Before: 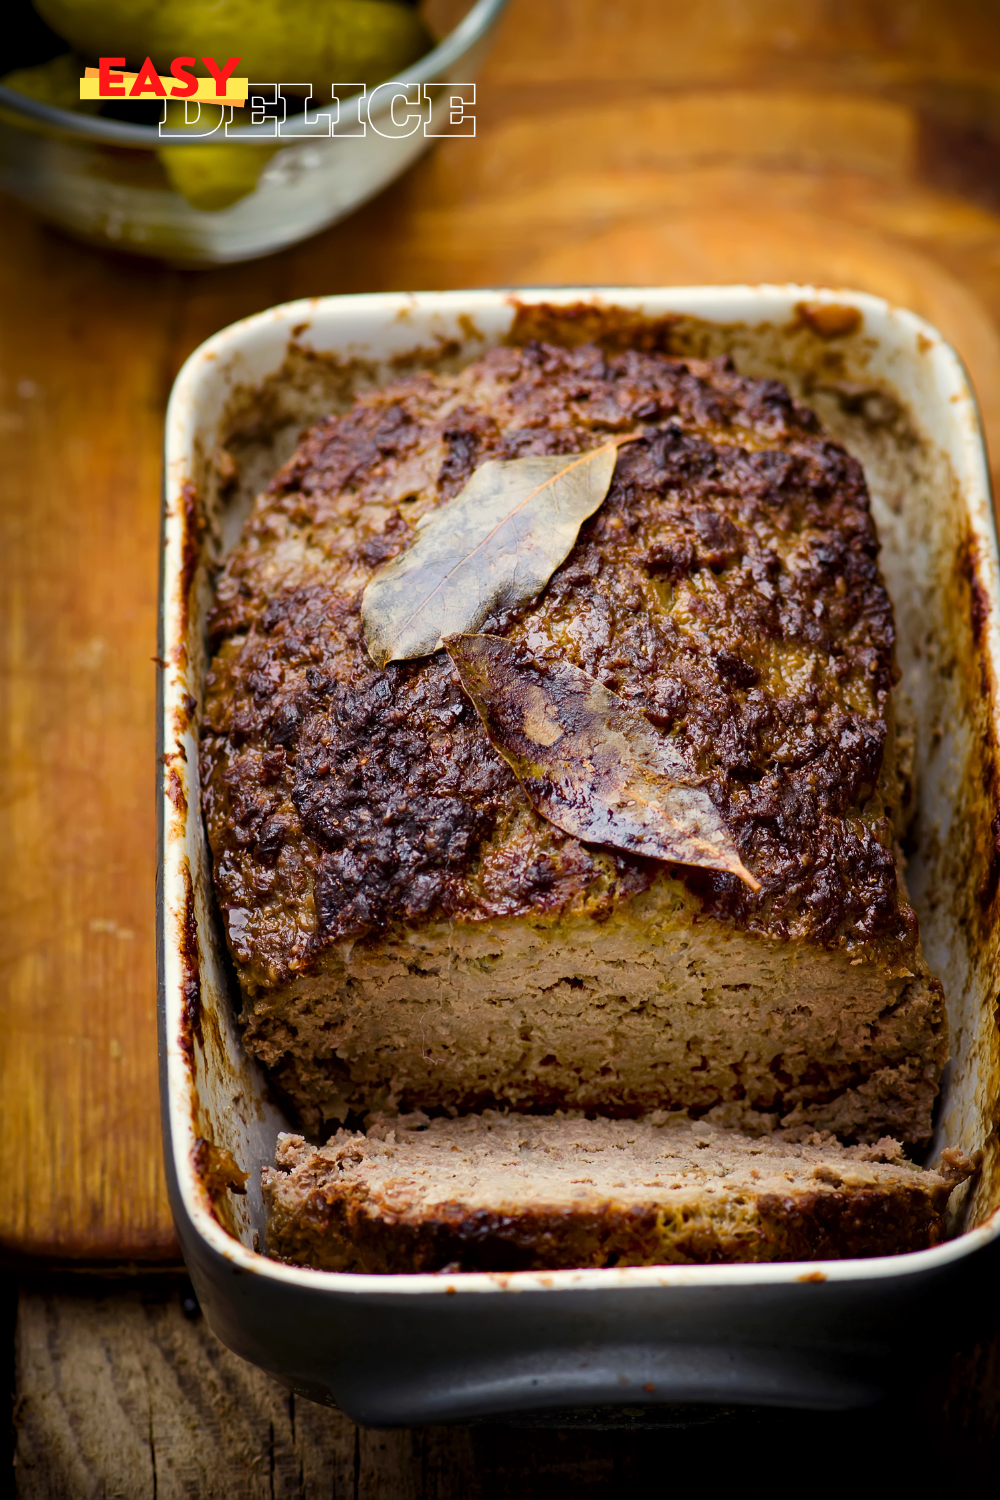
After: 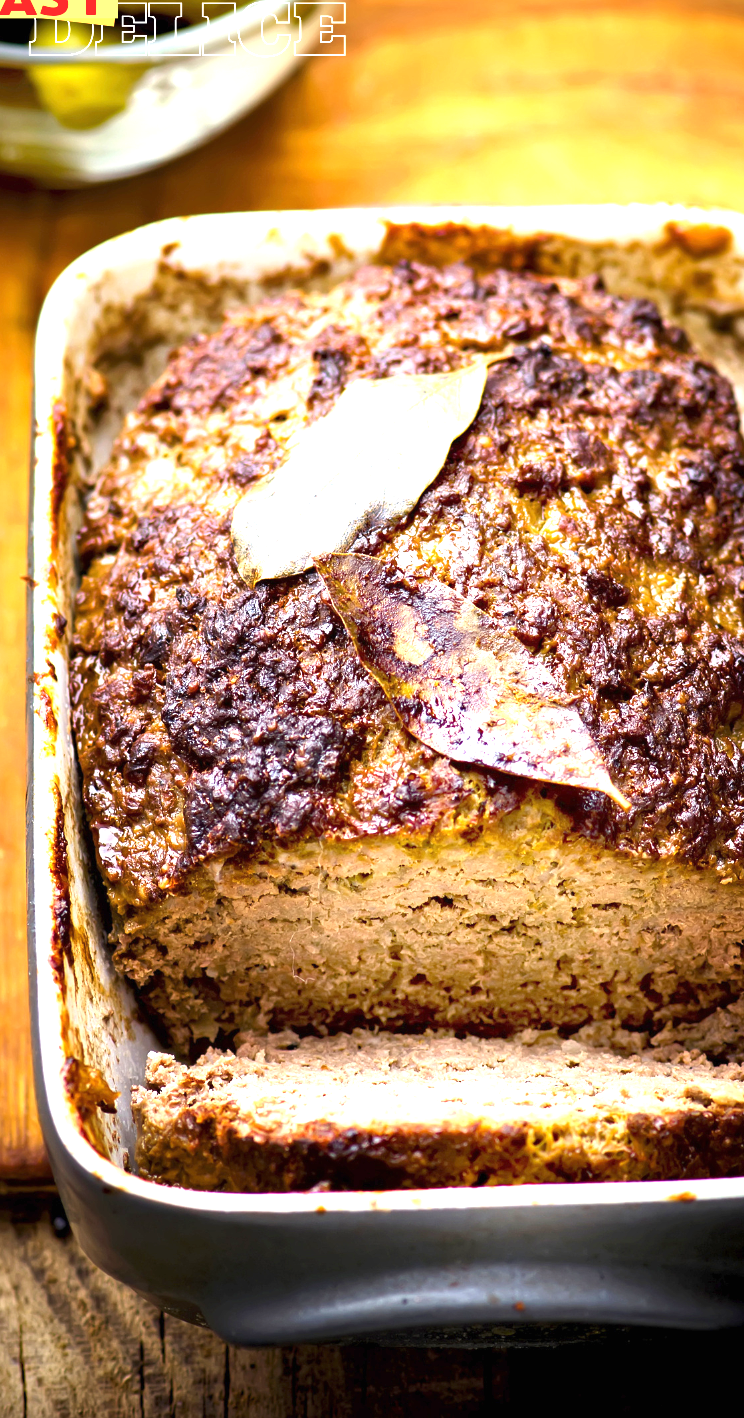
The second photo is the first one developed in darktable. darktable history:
exposure: black level correction 0, exposure 1.602 EV, compensate highlight preservation false
crop and rotate: left 13.005%, top 5.415%, right 12.516%
